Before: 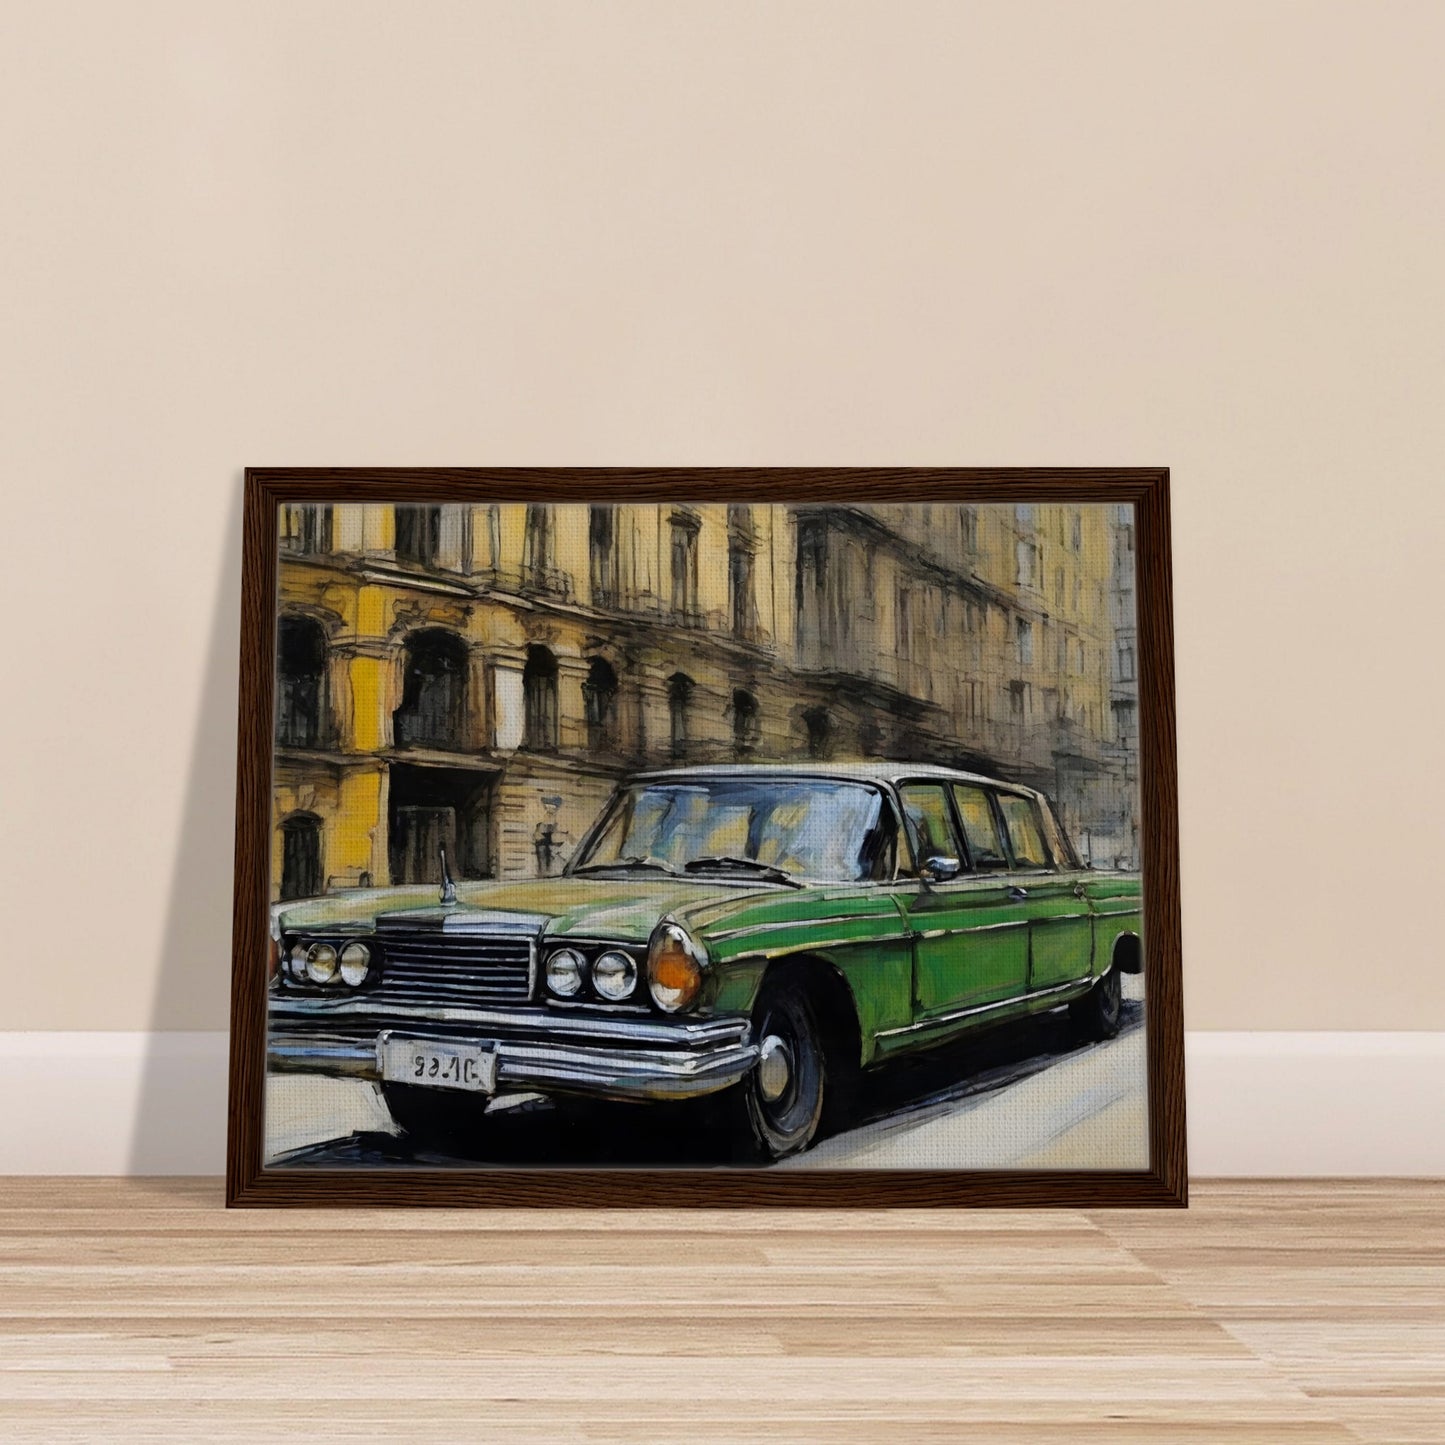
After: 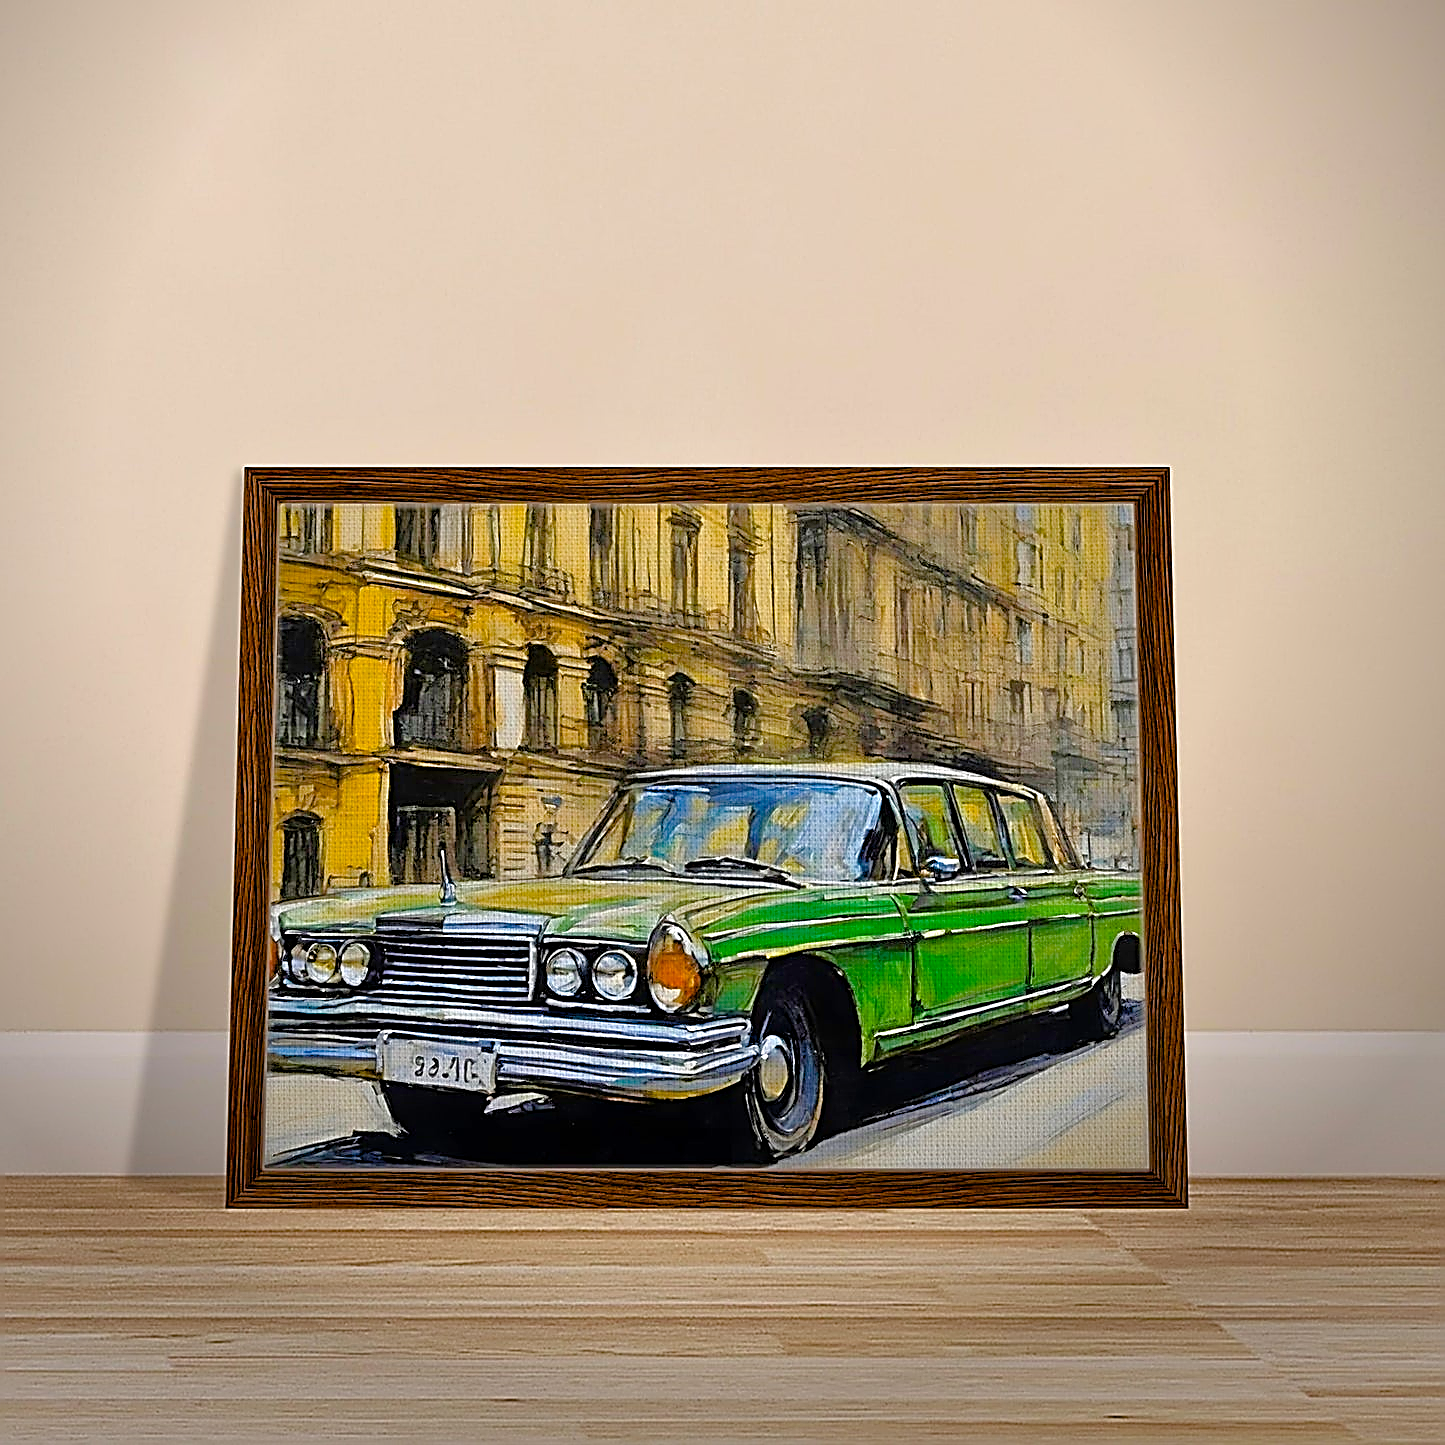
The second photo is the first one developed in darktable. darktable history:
sharpen: amount 1.985
vignetting: brightness -0.557, saturation -0.003, center (-0.054, -0.359)
color zones: curves: ch1 [(0.25, 0.5) (0.747, 0.71)]
tone equalizer: -7 EV 0.145 EV, -6 EV 0.62 EV, -5 EV 1.12 EV, -4 EV 1.36 EV, -3 EV 1.17 EV, -2 EV 0.6 EV, -1 EV 0.162 EV
color balance rgb: power › luminance 3.288%, power › hue 233.58°, perceptual saturation grading › global saturation 20%, perceptual saturation grading › highlights -25.746%, perceptual saturation grading › shadows 49.319%, global vibrance 50.1%
